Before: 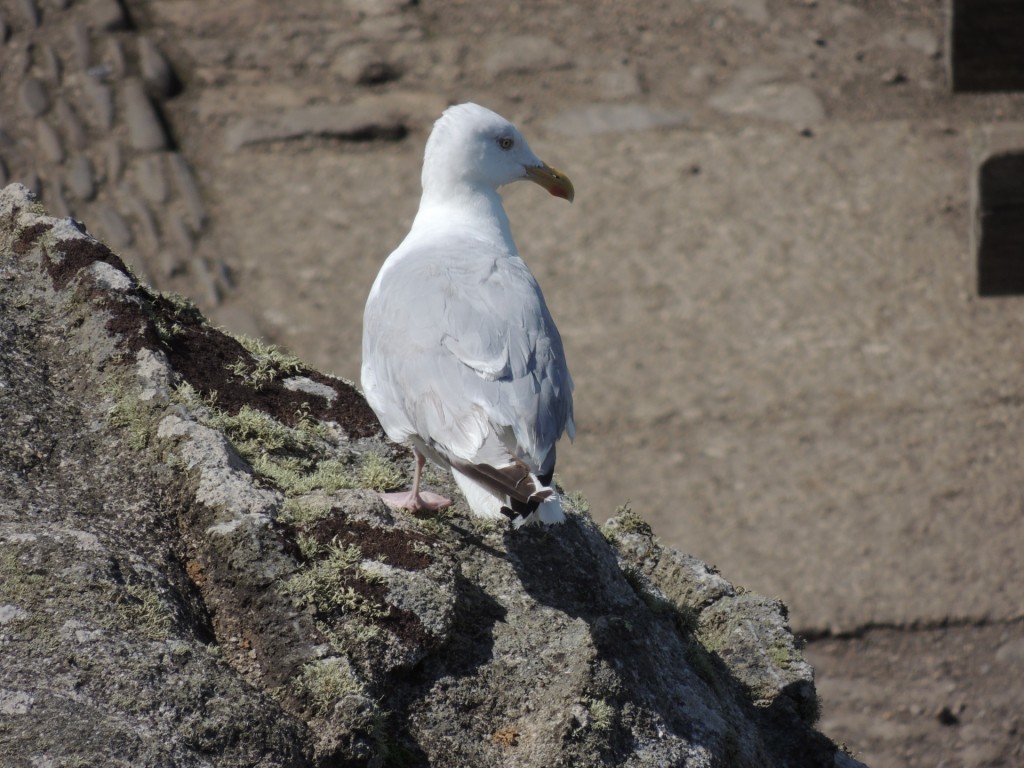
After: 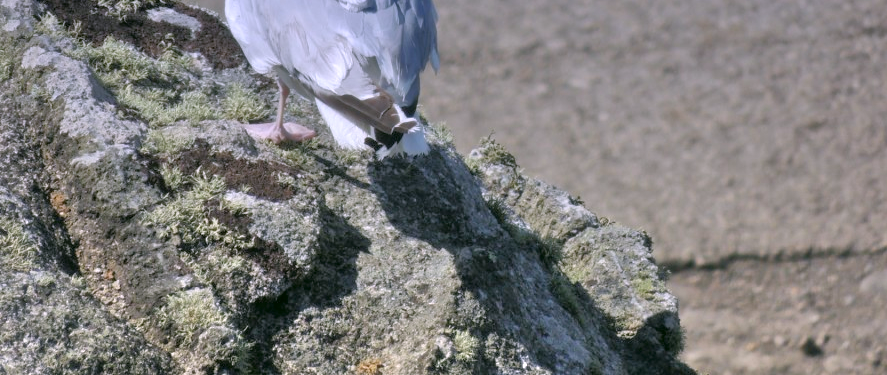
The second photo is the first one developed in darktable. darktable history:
exposure: exposure 0.657 EV, compensate highlight preservation false
tone equalizer: -7 EV 0.15 EV, -6 EV 0.6 EV, -5 EV 1.15 EV, -4 EV 1.33 EV, -3 EV 1.15 EV, -2 EV 0.6 EV, -1 EV 0.15 EV, mask exposure compensation -0.5 EV
white balance: red 0.967, blue 1.049
graduated density: hue 238.83°, saturation 50%
color correction: highlights a* 4.02, highlights b* 4.98, shadows a* -7.55, shadows b* 4.98
crop and rotate: left 13.306%, top 48.129%, bottom 2.928%
